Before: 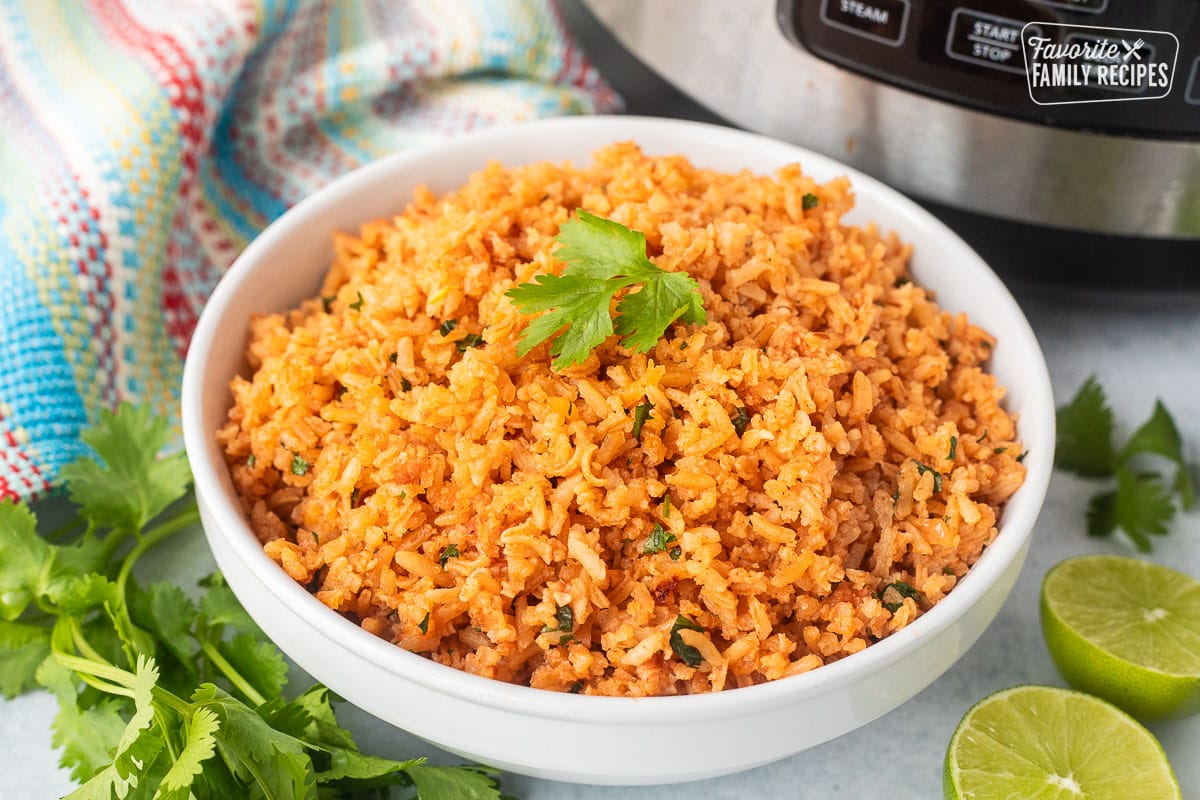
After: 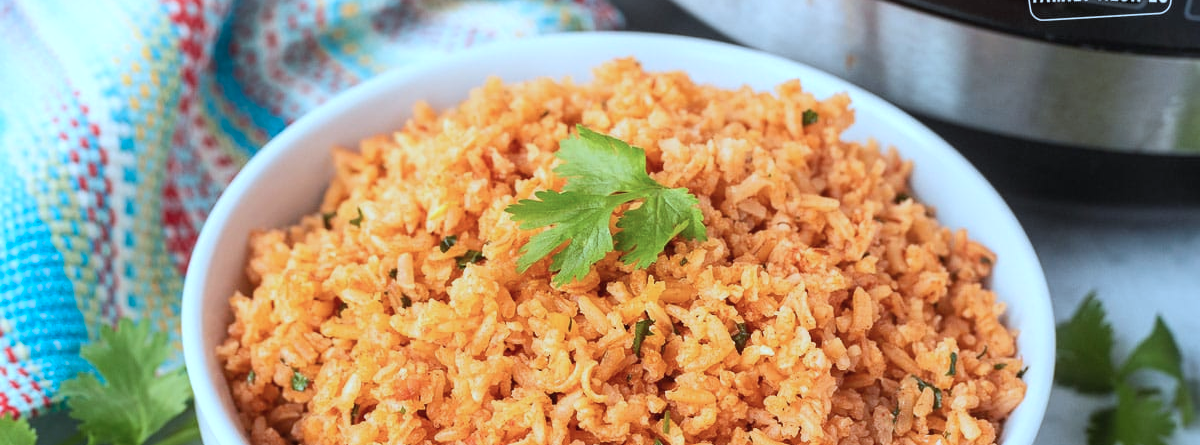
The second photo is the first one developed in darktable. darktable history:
crop and rotate: top 10.612%, bottom 33.762%
color correction: highlights a* -8.86, highlights b* -23.31
